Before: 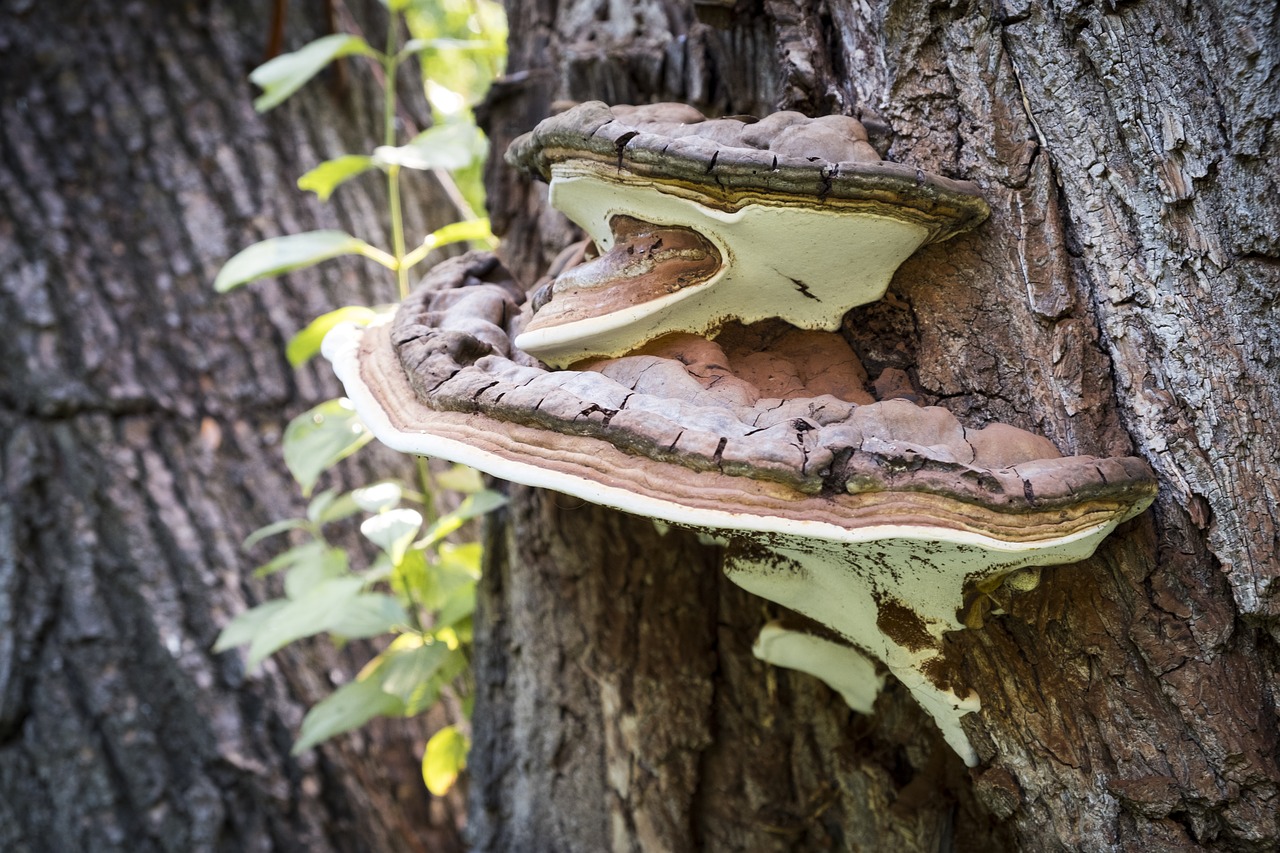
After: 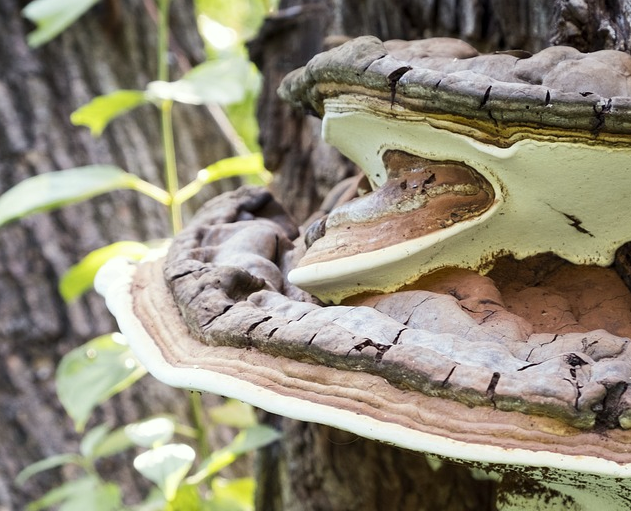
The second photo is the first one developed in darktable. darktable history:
color correction: highlights a* -2.52, highlights b* 2.58
crop: left 17.792%, top 7.725%, right 32.9%, bottom 32.273%
